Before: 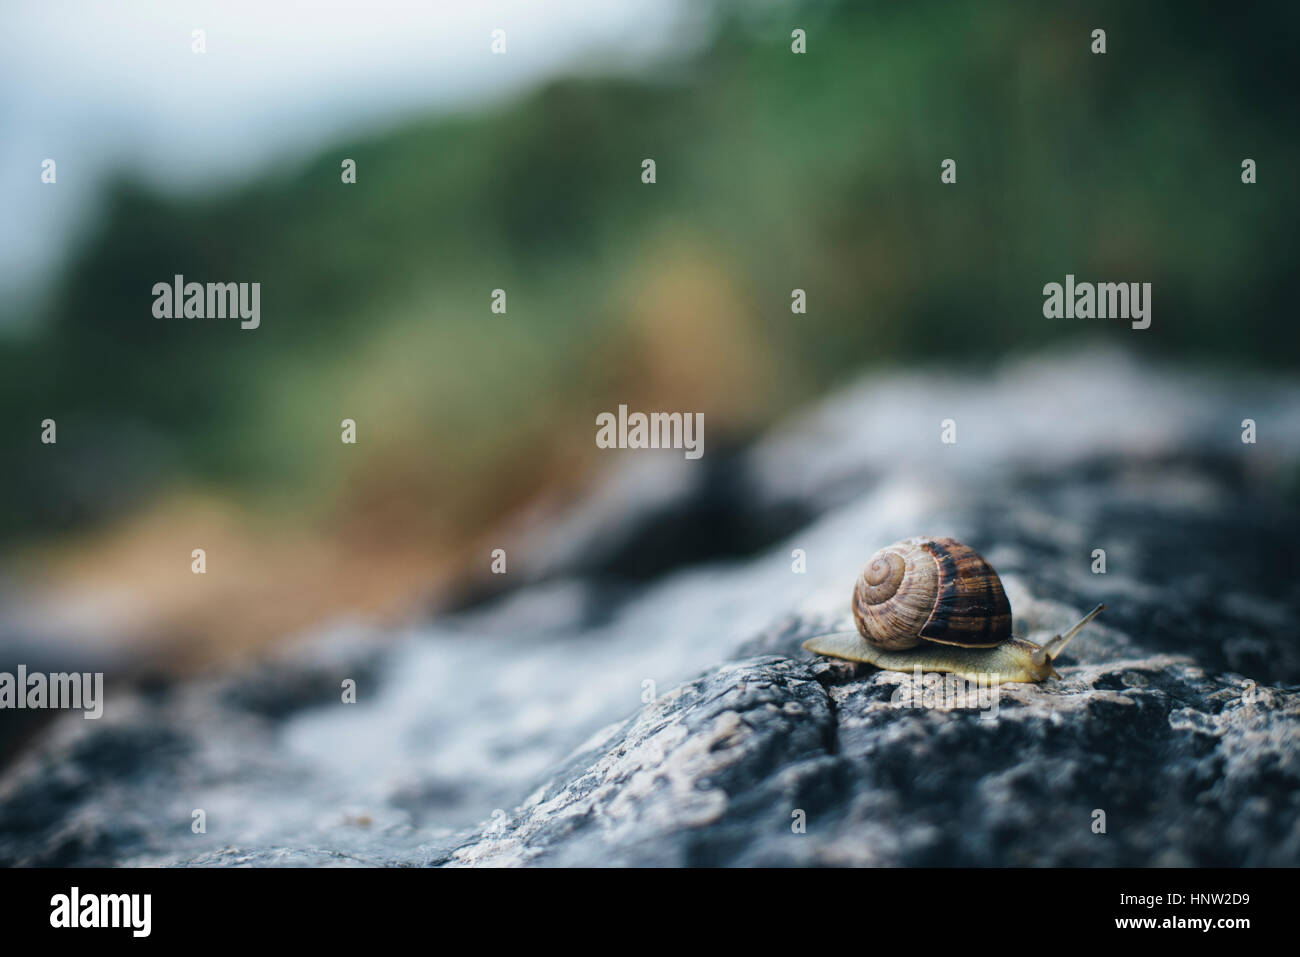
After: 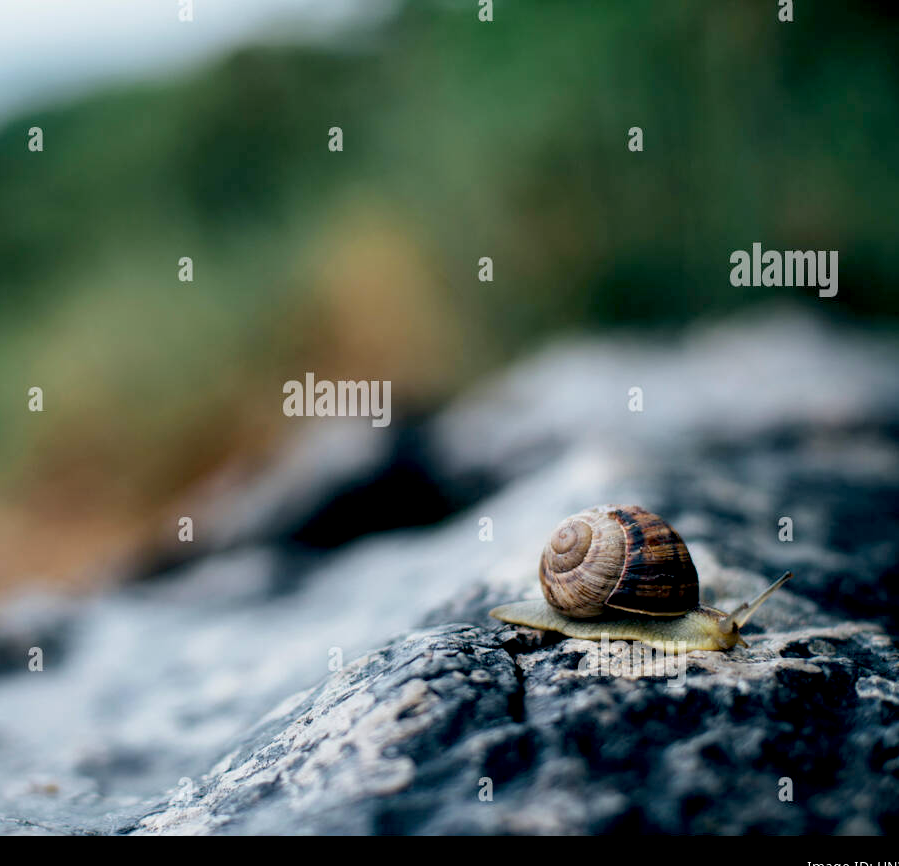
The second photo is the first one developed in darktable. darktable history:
exposure: black level correction 0.016, exposure -0.006 EV, compensate highlight preservation false
crop and rotate: left 24.108%, top 3.358%, right 6.698%, bottom 6.138%
